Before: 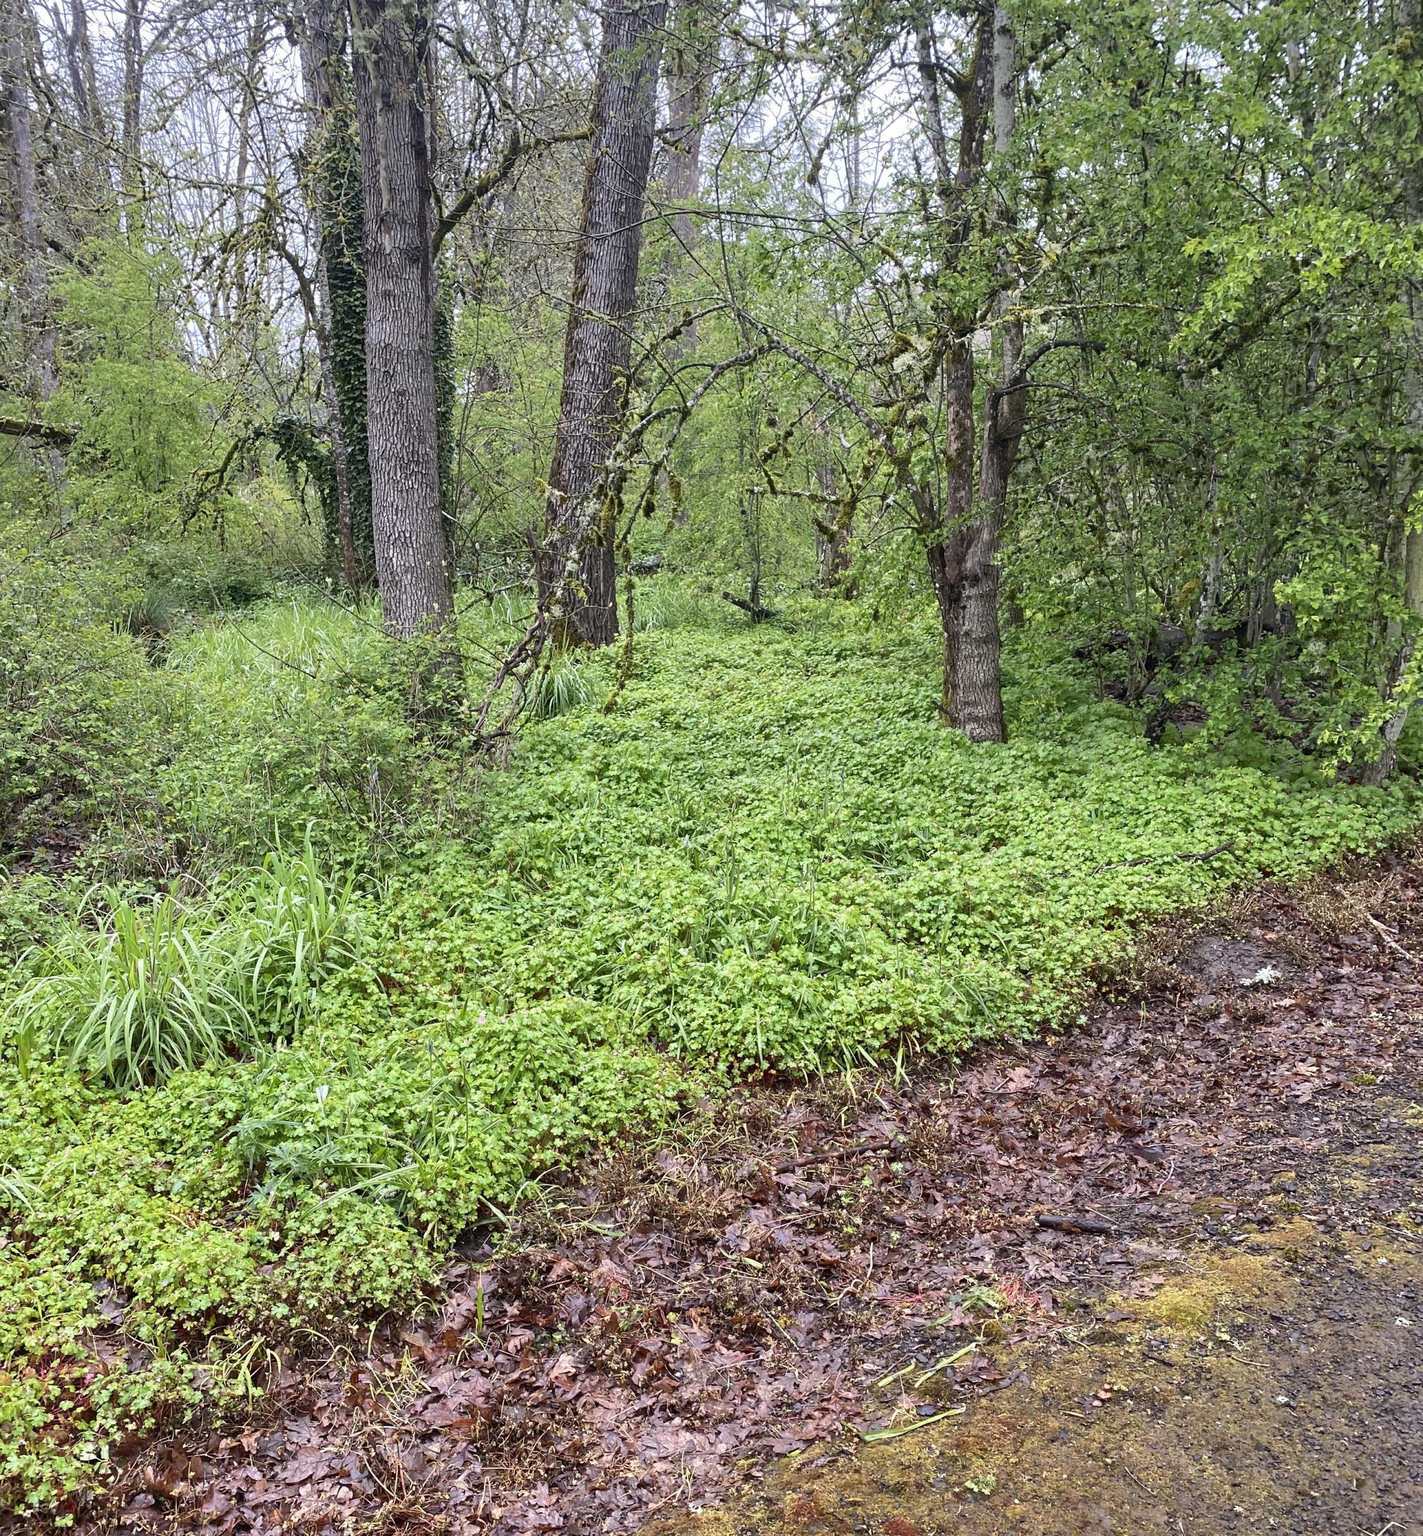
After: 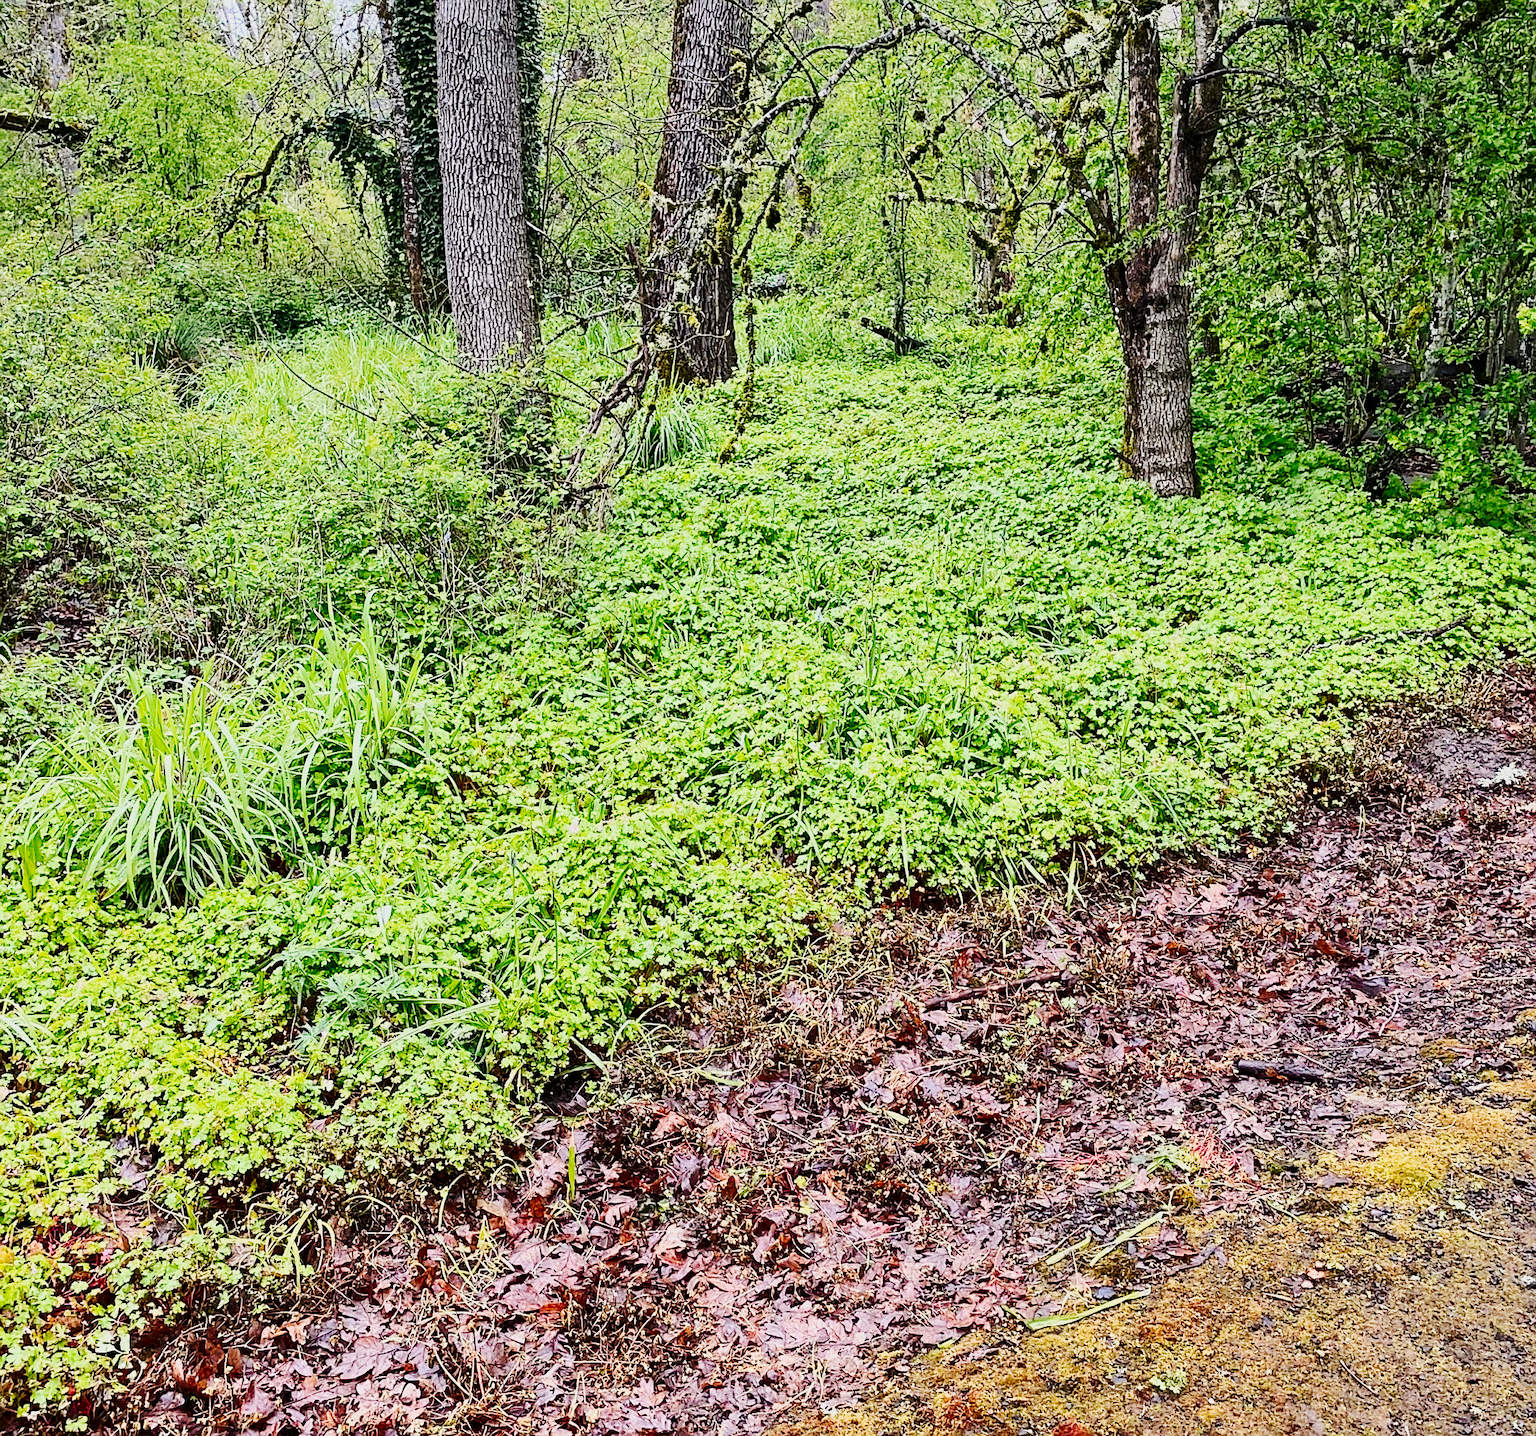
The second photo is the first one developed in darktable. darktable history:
sharpen: on, module defaults
filmic rgb: black relative exposure -7.65 EV, white relative exposure 4.56 EV, threshold 3.01 EV, hardness 3.61, color science v6 (2022), enable highlight reconstruction true
tone curve: curves: ch0 [(0, 0) (0.11, 0.081) (0.256, 0.259) (0.398, 0.475) (0.498, 0.611) (0.65, 0.757) (0.835, 0.883) (1, 0.961)]; ch1 [(0, 0) (0.346, 0.307) (0.408, 0.369) (0.453, 0.457) (0.482, 0.479) (0.502, 0.498) (0.521, 0.51) (0.553, 0.554) (0.618, 0.65) (0.693, 0.727) (1, 1)]; ch2 [(0, 0) (0.366, 0.337) (0.434, 0.46) (0.485, 0.494) (0.5, 0.494) (0.511, 0.508) (0.537, 0.55) (0.579, 0.599) (0.621, 0.693) (1, 1)], preserve colors none
crop: top 21.206%, right 9.371%, bottom 0.268%
contrast brightness saturation: contrast 0.19, brightness -0.101, saturation 0.21
tone equalizer: -8 EV -0.449 EV, -7 EV -0.403 EV, -6 EV -0.366 EV, -5 EV -0.211 EV, -3 EV 0.249 EV, -2 EV 0.358 EV, -1 EV 0.386 EV, +0 EV 0.446 EV, smoothing diameter 24.84%, edges refinement/feathering 7.93, preserve details guided filter
